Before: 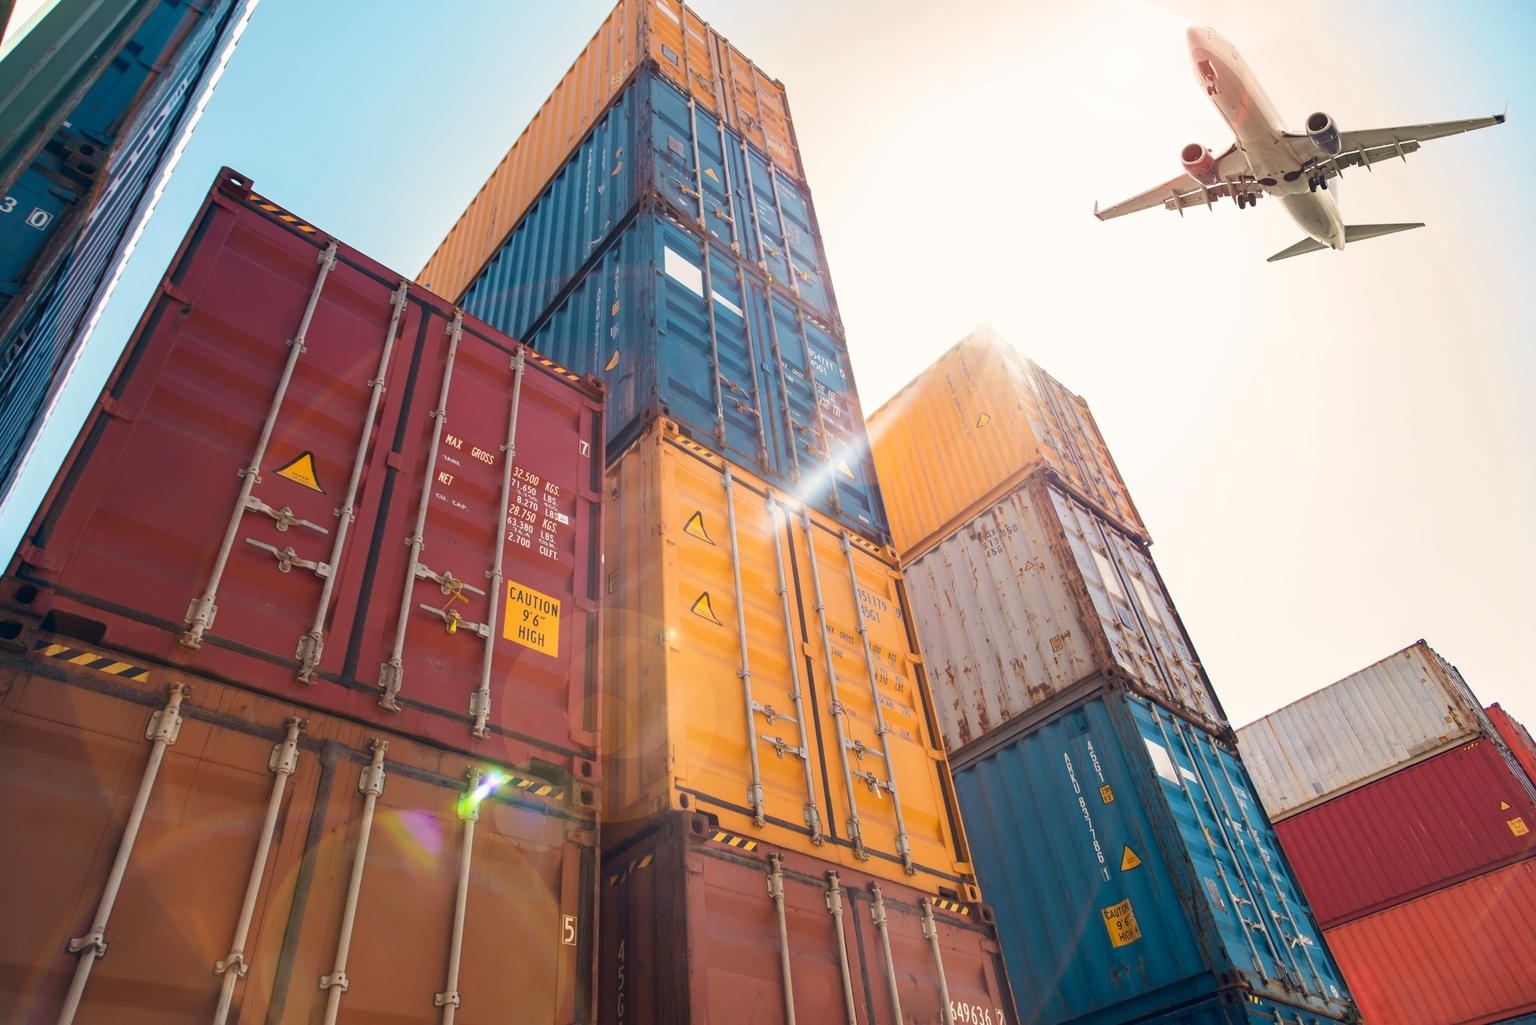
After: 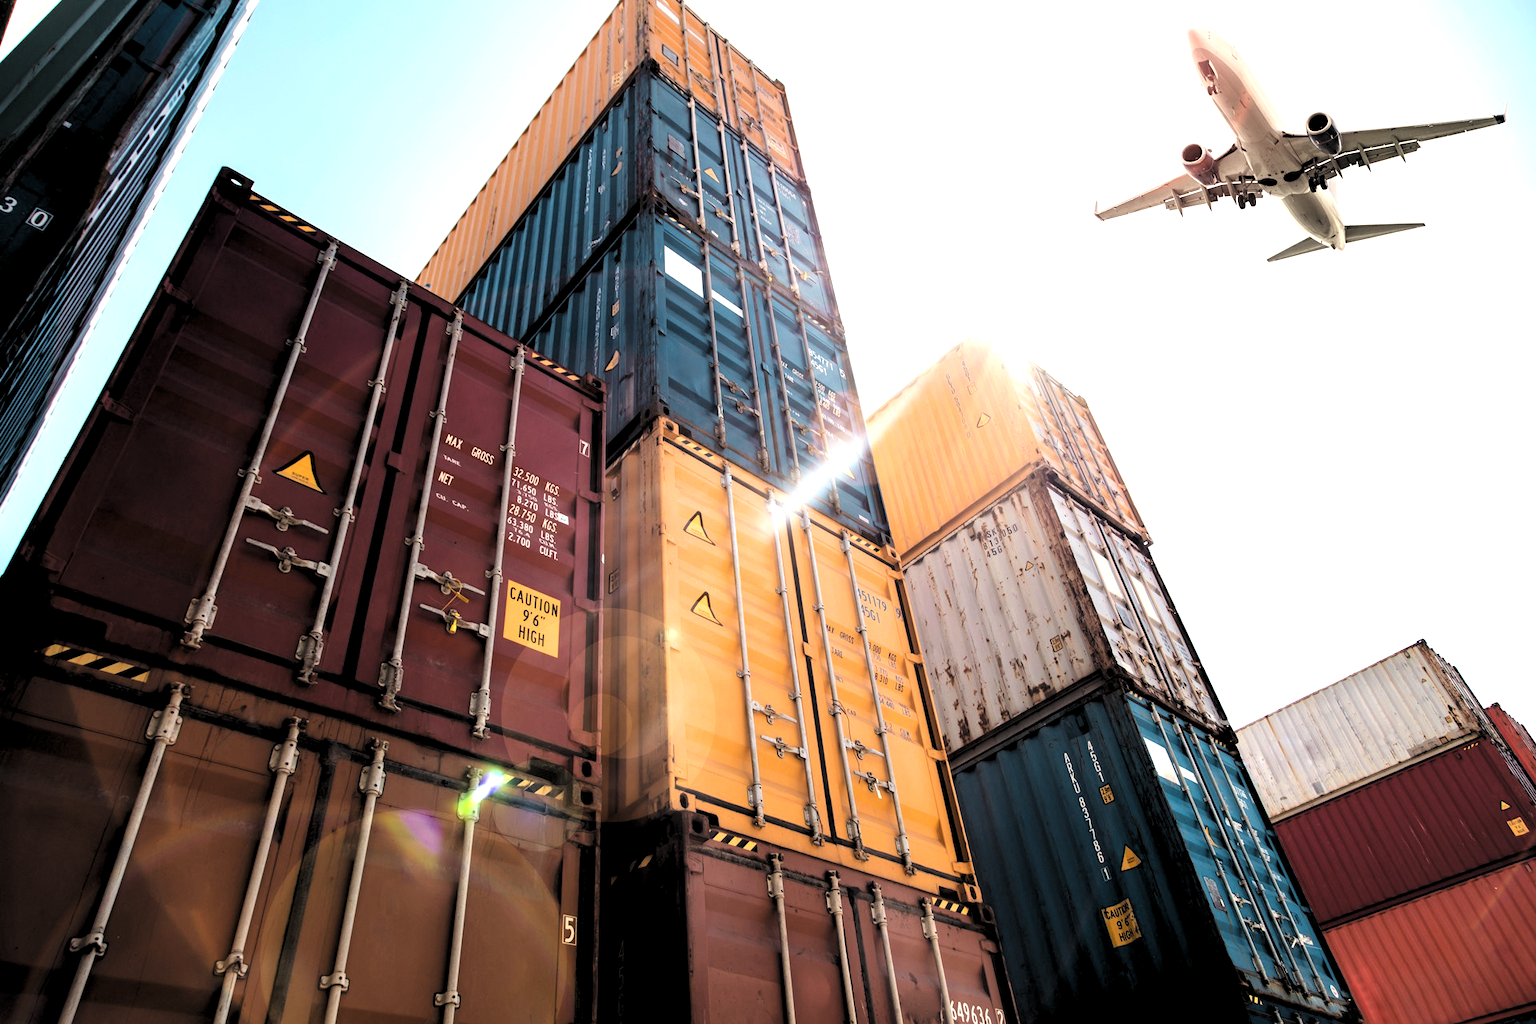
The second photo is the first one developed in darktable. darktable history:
haze removal: strength -0.043, compatibility mode true, adaptive false
filmic rgb: middle gray luminance 8.62%, black relative exposure -6.31 EV, white relative exposure 2.72 EV, target black luminance 0%, hardness 4.73, latitude 73.99%, contrast 1.339, shadows ↔ highlights balance 9.87%
levels: levels [0.182, 0.542, 0.902]
